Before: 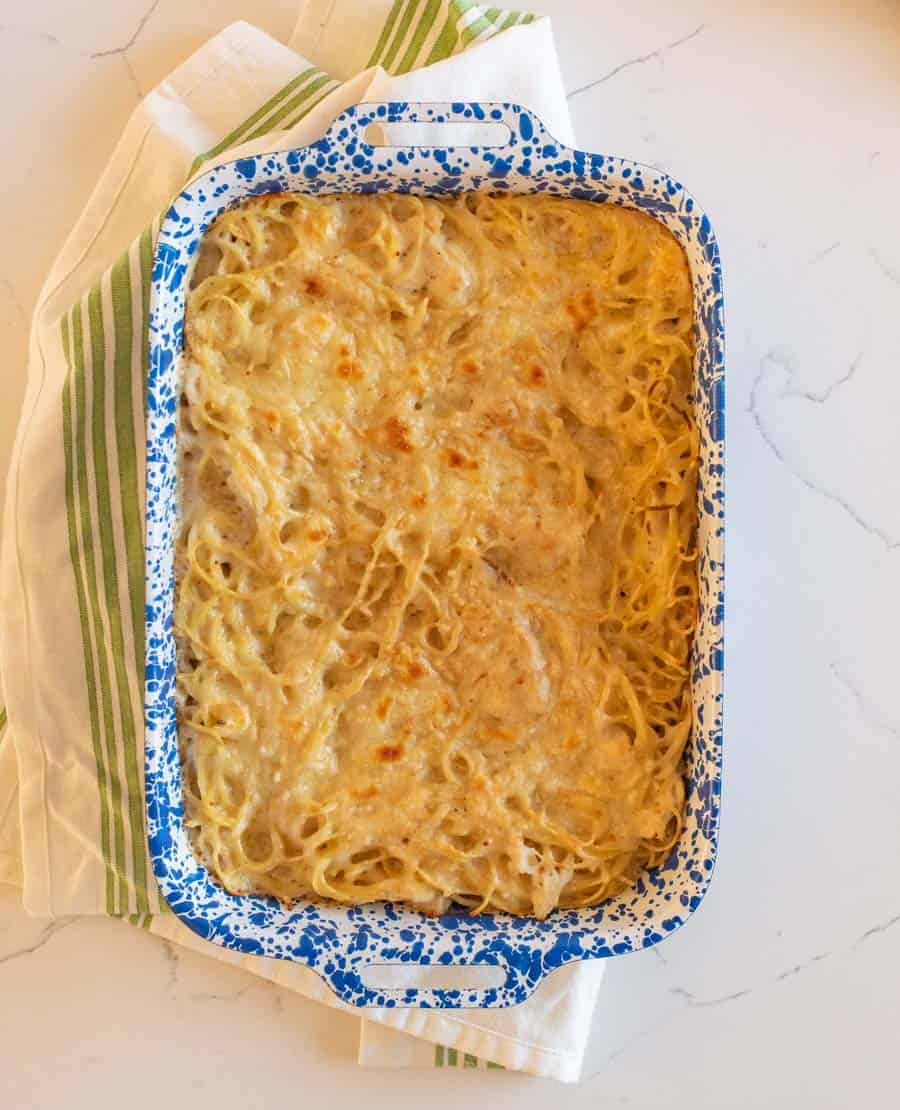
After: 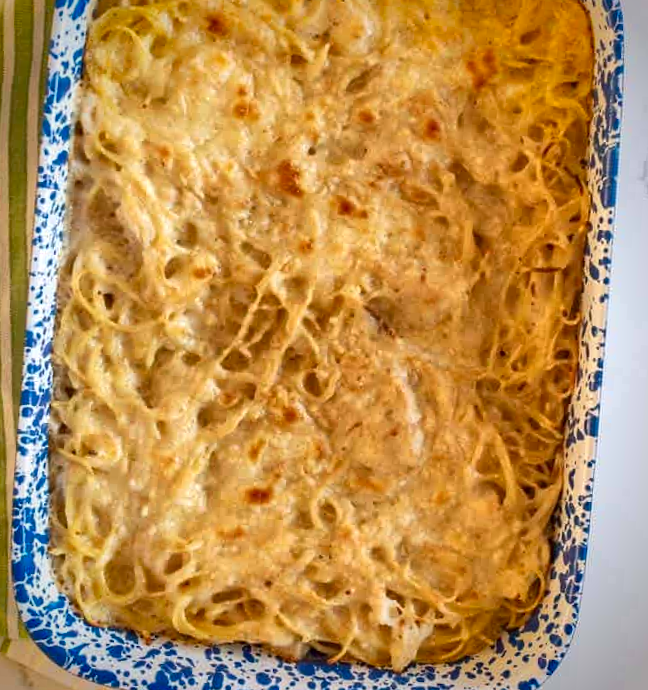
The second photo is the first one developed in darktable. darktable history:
vignetting: saturation 0.375
crop and rotate: angle -4.08°, left 9.855%, top 20.551%, right 11.964%, bottom 11.918%
local contrast: mode bilateral grid, contrast 99, coarseness 99, detail 165%, midtone range 0.2
